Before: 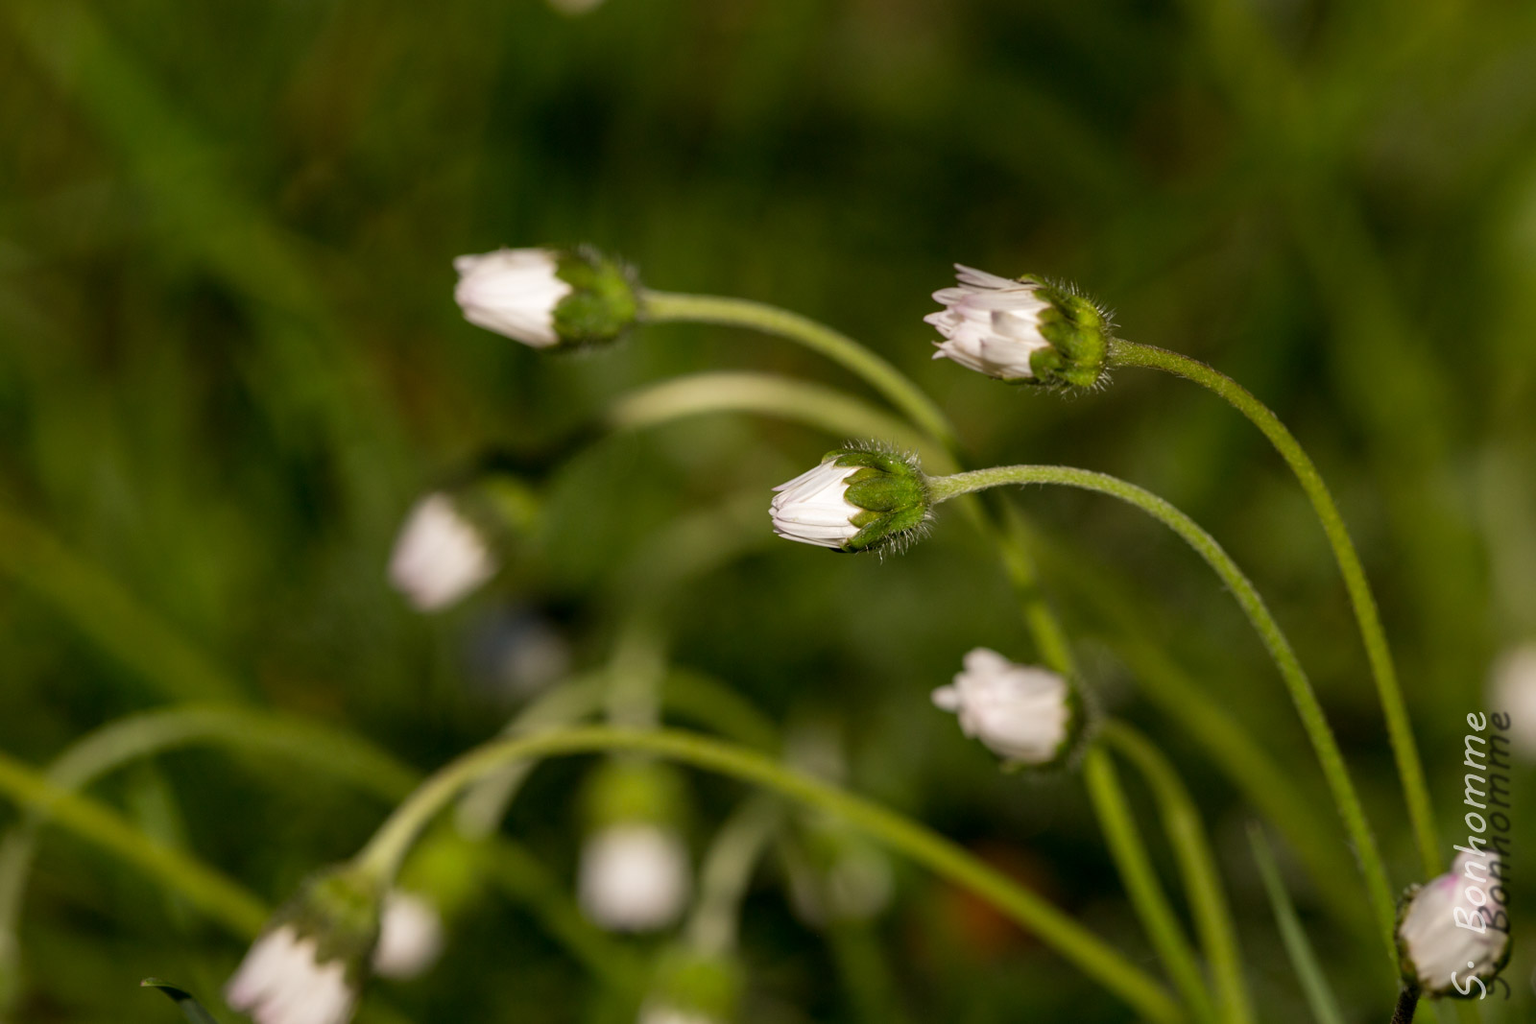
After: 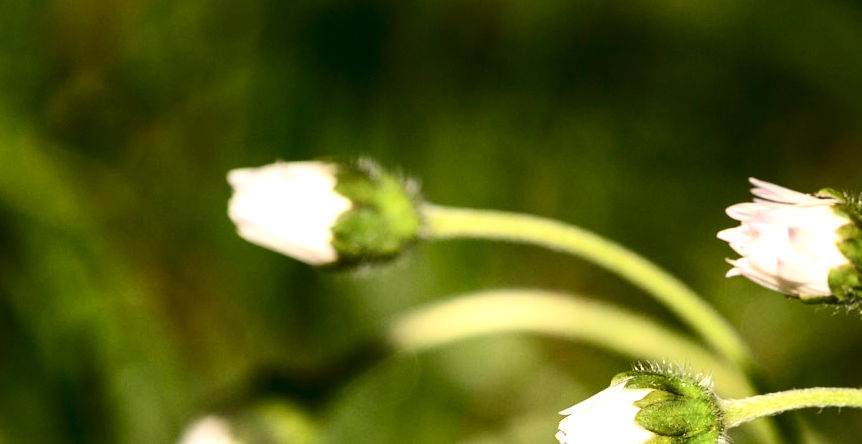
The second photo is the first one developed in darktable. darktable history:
crop: left 15.335%, top 9.094%, right 30.76%, bottom 49.215%
contrast brightness saturation: contrast 0.284
tone equalizer: edges refinement/feathering 500, mask exposure compensation -1.57 EV, preserve details no
exposure: black level correction 0, exposure 1.199 EV, compensate highlight preservation false
